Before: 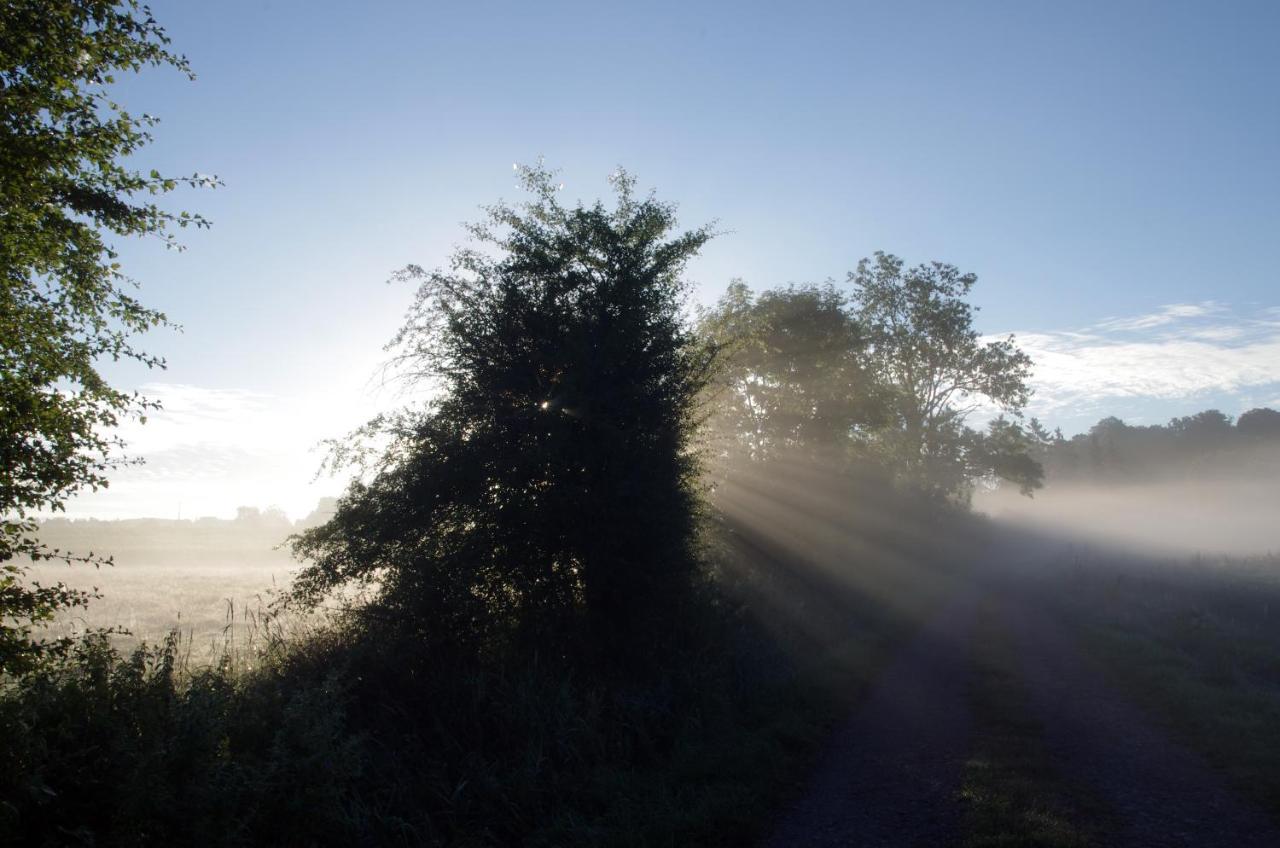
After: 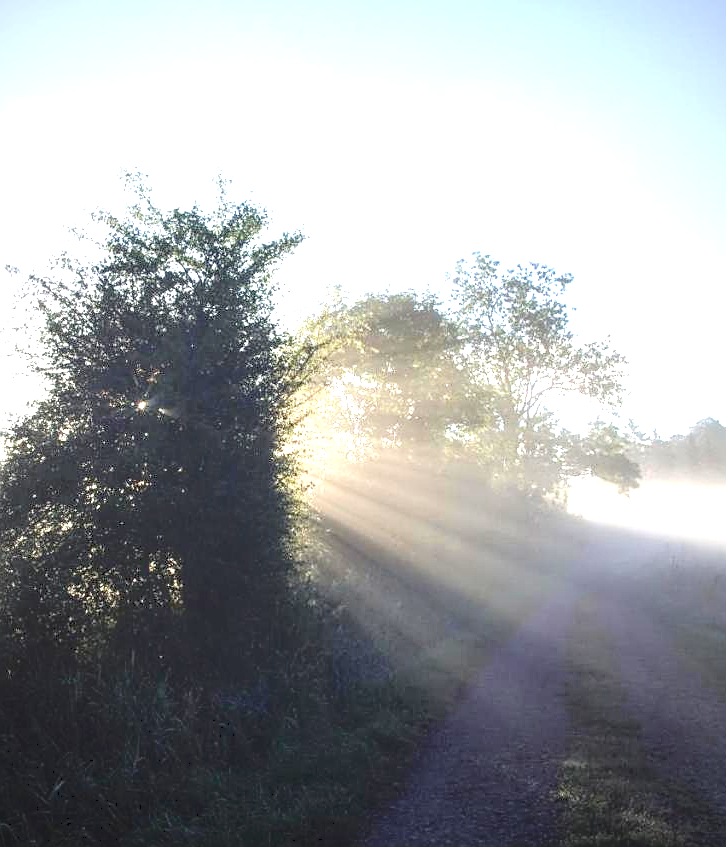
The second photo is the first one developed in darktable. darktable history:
crop: left 31.516%, top 0.006%, right 11.729%
sharpen: on, module defaults
exposure: black level correction 0, exposure 1.924 EV, compensate exposure bias true, compensate highlight preservation false
local contrast: on, module defaults
tone curve: curves: ch0 [(0, 0) (0.003, 0.132) (0.011, 0.13) (0.025, 0.134) (0.044, 0.138) (0.069, 0.154) (0.1, 0.17) (0.136, 0.198) (0.177, 0.25) (0.224, 0.308) (0.277, 0.371) (0.335, 0.432) (0.399, 0.491) (0.468, 0.55) (0.543, 0.612) (0.623, 0.679) (0.709, 0.766) (0.801, 0.842) (0.898, 0.912) (1, 1)], color space Lab, independent channels, preserve colors none
vignetting: fall-off start 72.33%, fall-off radius 107.93%, width/height ratio 0.727
